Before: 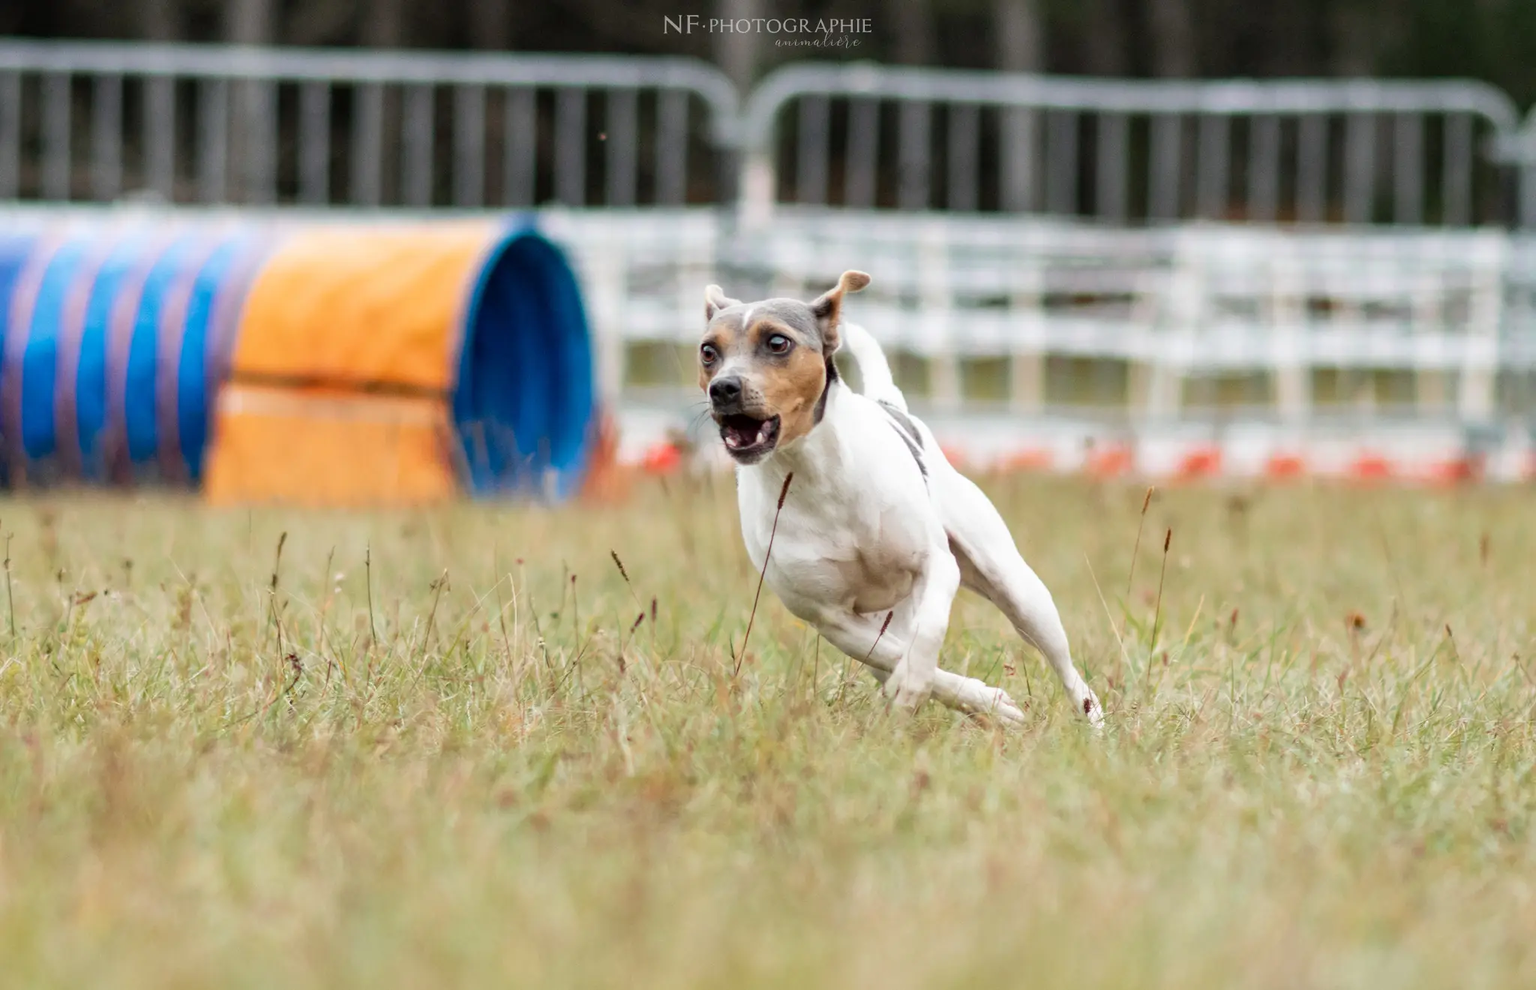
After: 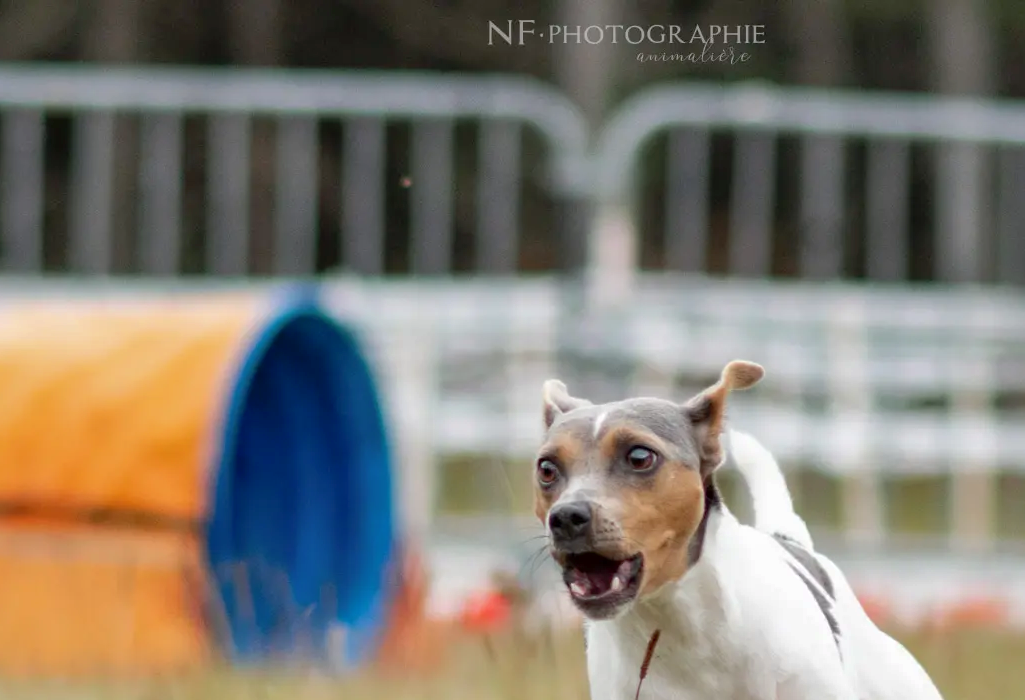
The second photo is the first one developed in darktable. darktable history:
shadows and highlights: on, module defaults
crop: left 19.404%, right 30.53%, bottom 46.91%
